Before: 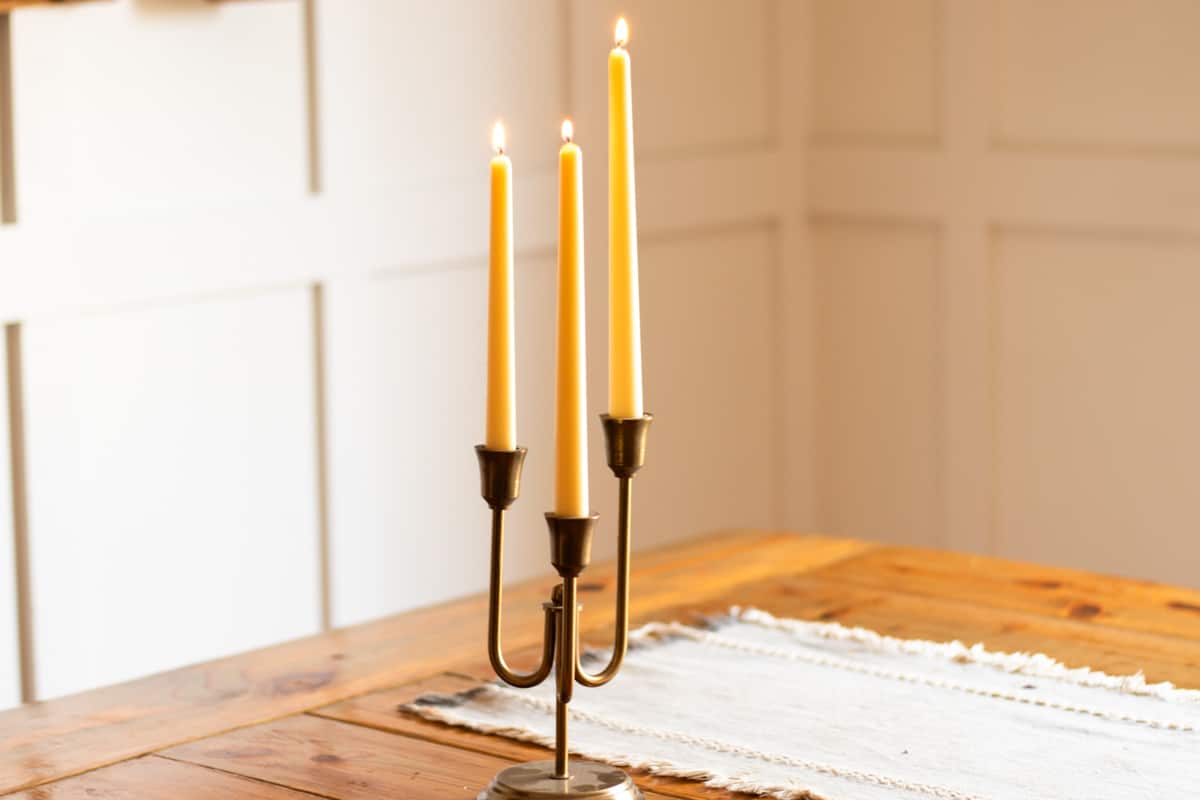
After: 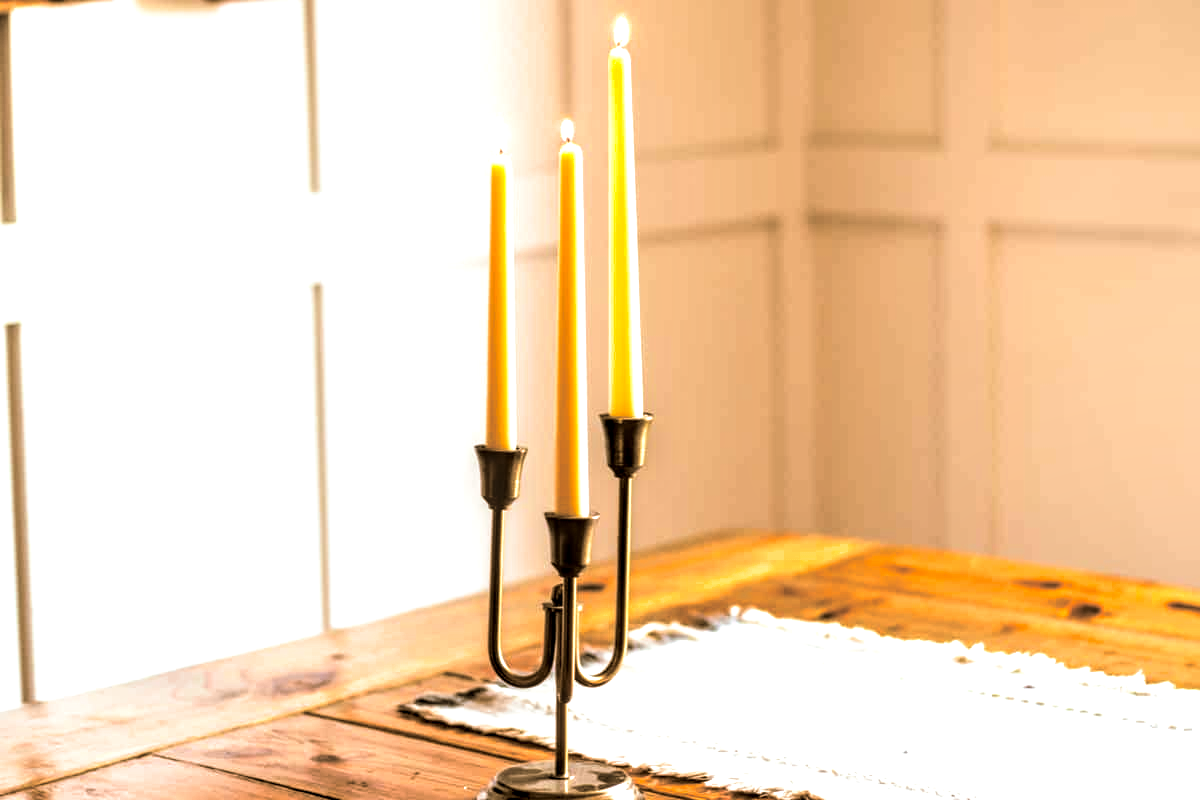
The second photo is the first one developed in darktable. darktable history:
exposure: exposure 0.507 EV, compensate highlight preservation false
split-toning: shadows › hue 37.98°, highlights › hue 185.58°, balance -55.261
local contrast: highlights 12%, shadows 38%, detail 183%, midtone range 0.471
contrast brightness saturation: contrast 0.19, brightness -0.11, saturation 0.21
